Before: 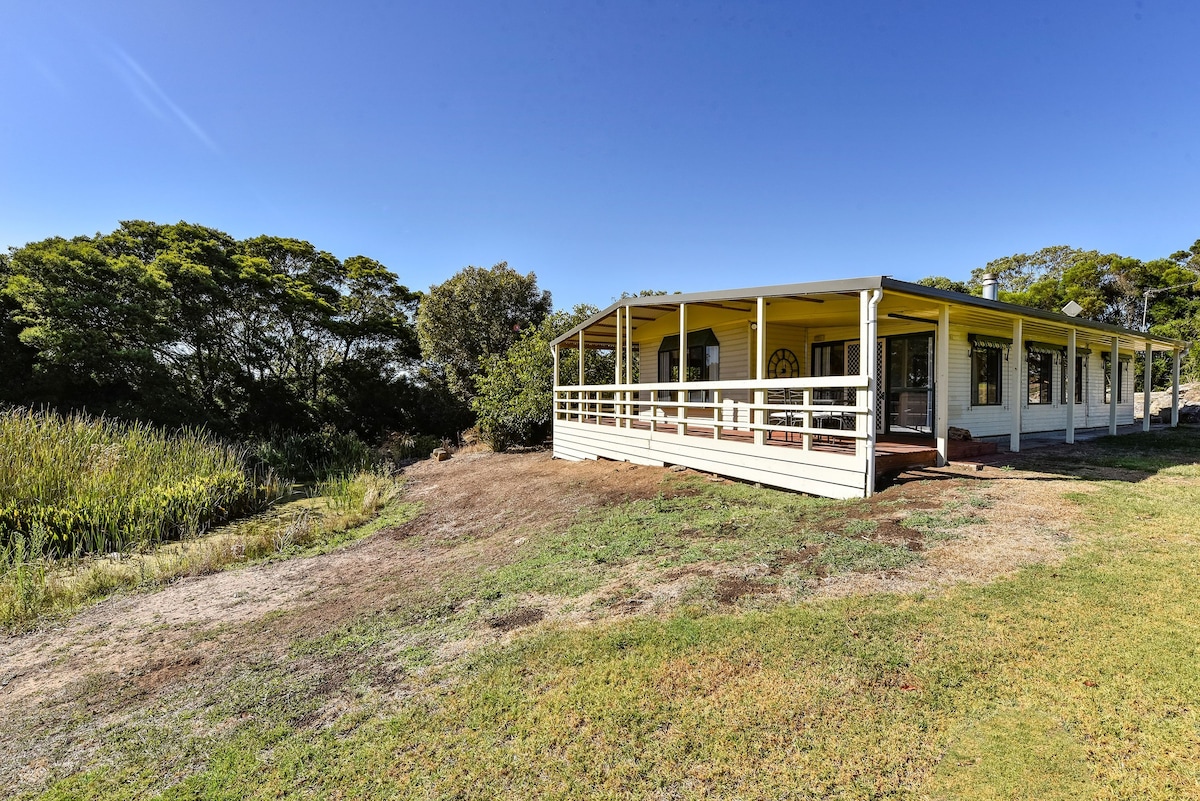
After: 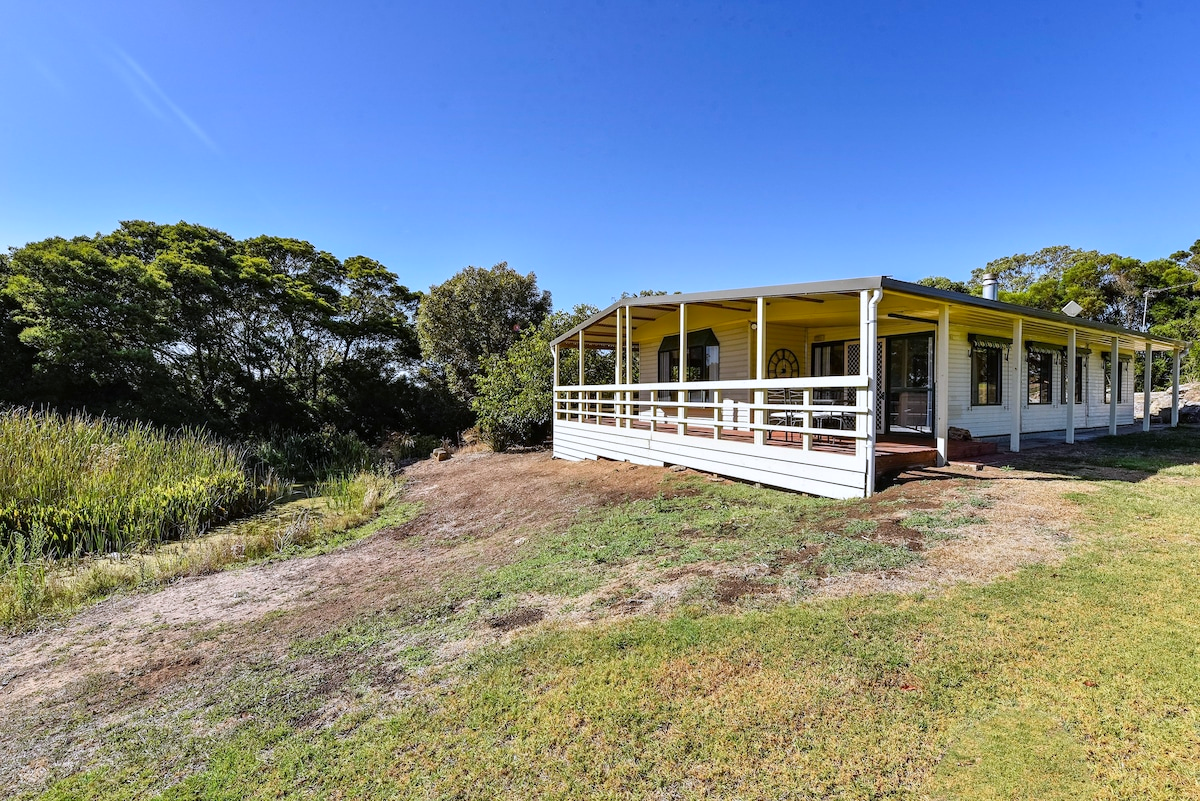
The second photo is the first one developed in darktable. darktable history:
color calibration: illuminant as shot in camera, x 0.358, y 0.373, temperature 4628.91 K
color correction: saturation 1.11
